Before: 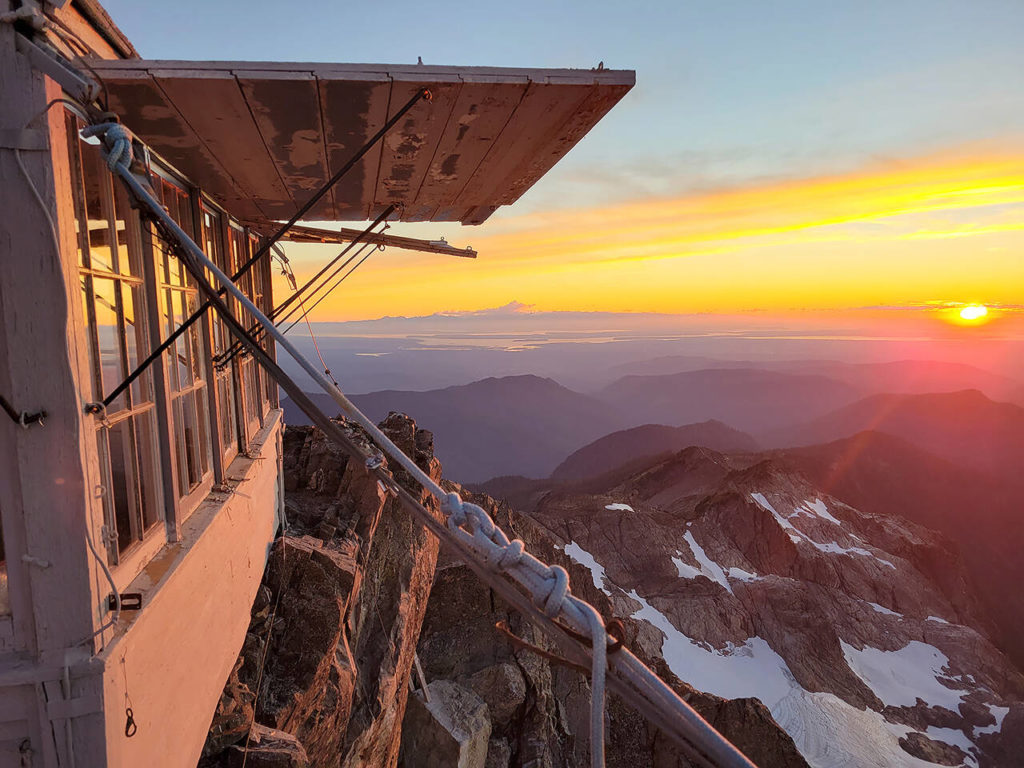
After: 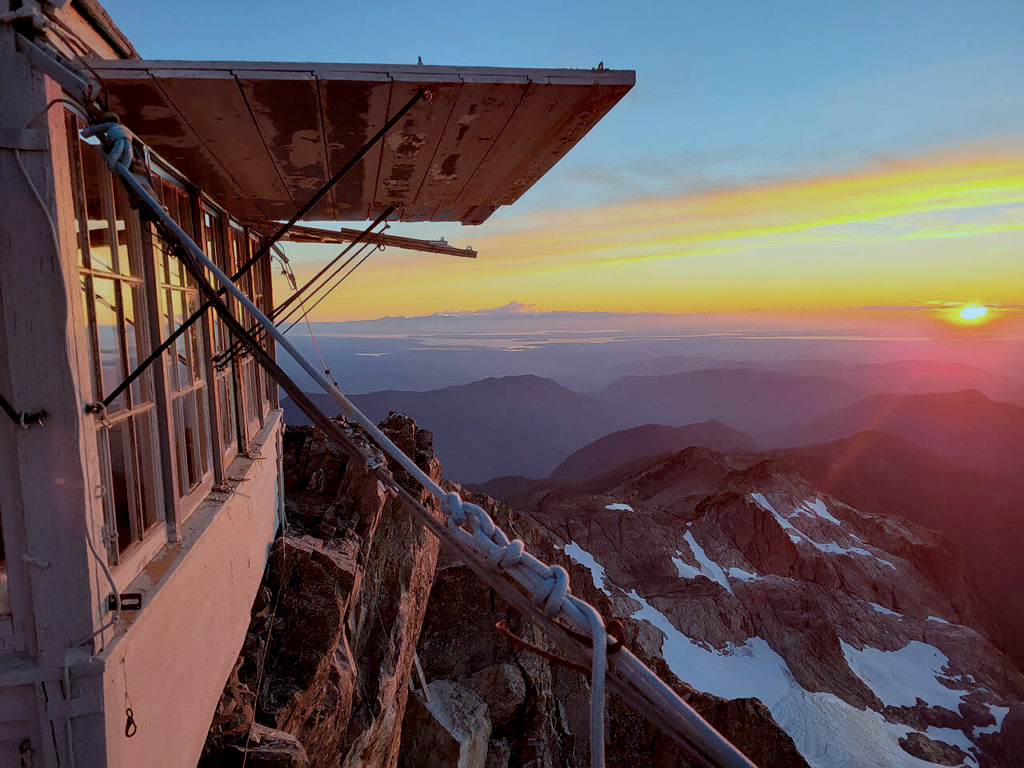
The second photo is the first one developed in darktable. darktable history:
exposure: black level correction 0.011, exposure -0.476 EV, compensate exposure bias true, compensate highlight preservation false
color correction: highlights a* -8.96, highlights b* -22.72
